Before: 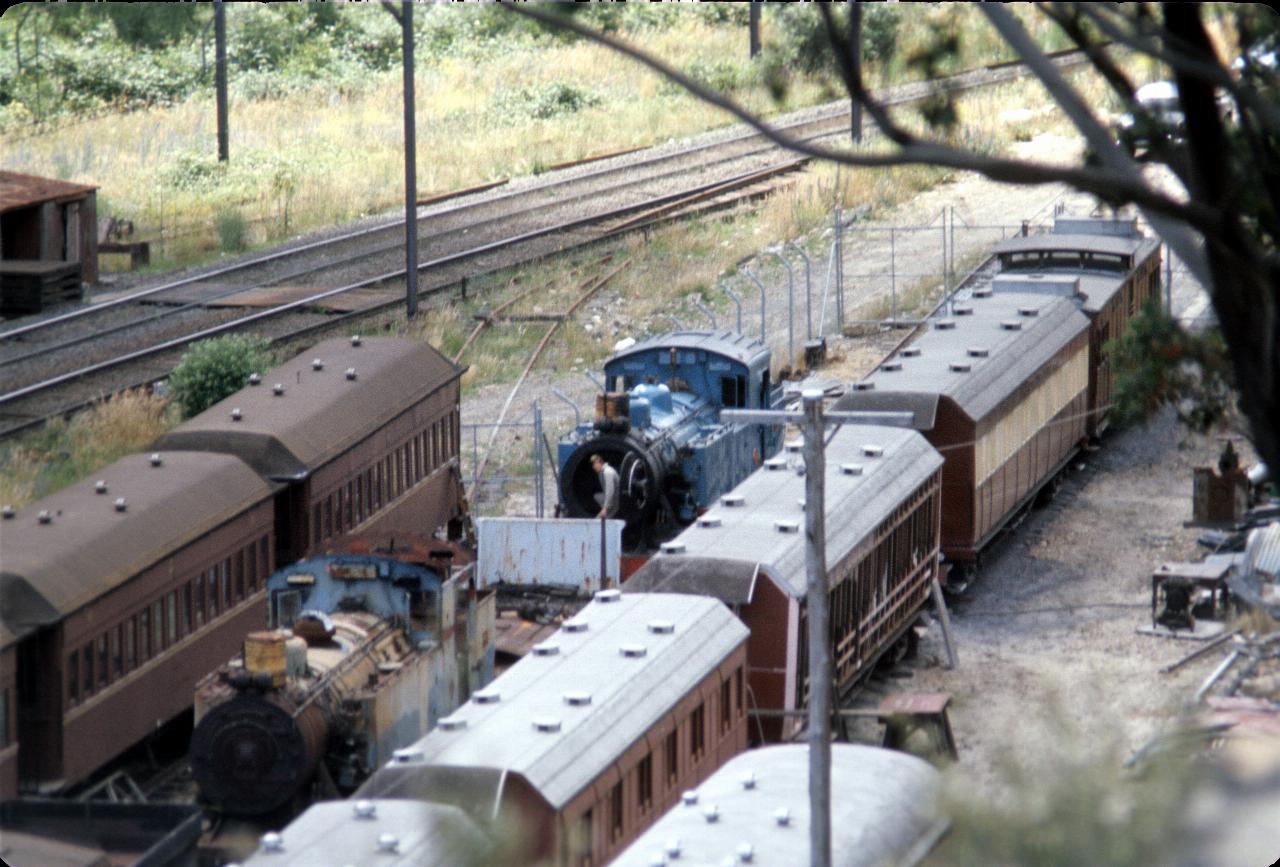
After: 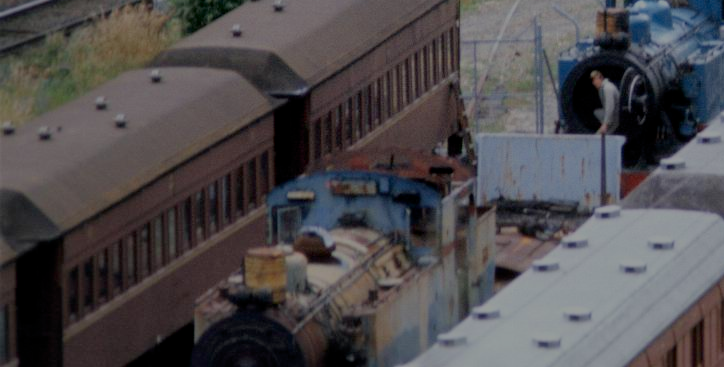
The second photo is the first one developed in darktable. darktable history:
crop: top 44.306%, right 43.392%, bottom 13.288%
tone curve: curves: ch0 [(0, 0) (0.153, 0.06) (1, 1)], color space Lab, independent channels, preserve colors none
contrast brightness saturation: contrast 0.01, saturation -0.052
filmic rgb: black relative exposure -7.99 EV, white relative exposure 8.05 EV, threshold 3.06 EV, target black luminance 0%, hardness 2.43, latitude 76.25%, contrast 0.568, shadows ↔ highlights balance 0.003%, color science v5 (2021), contrast in shadows safe, contrast in highlights safe, enable highlight reconstruction true
